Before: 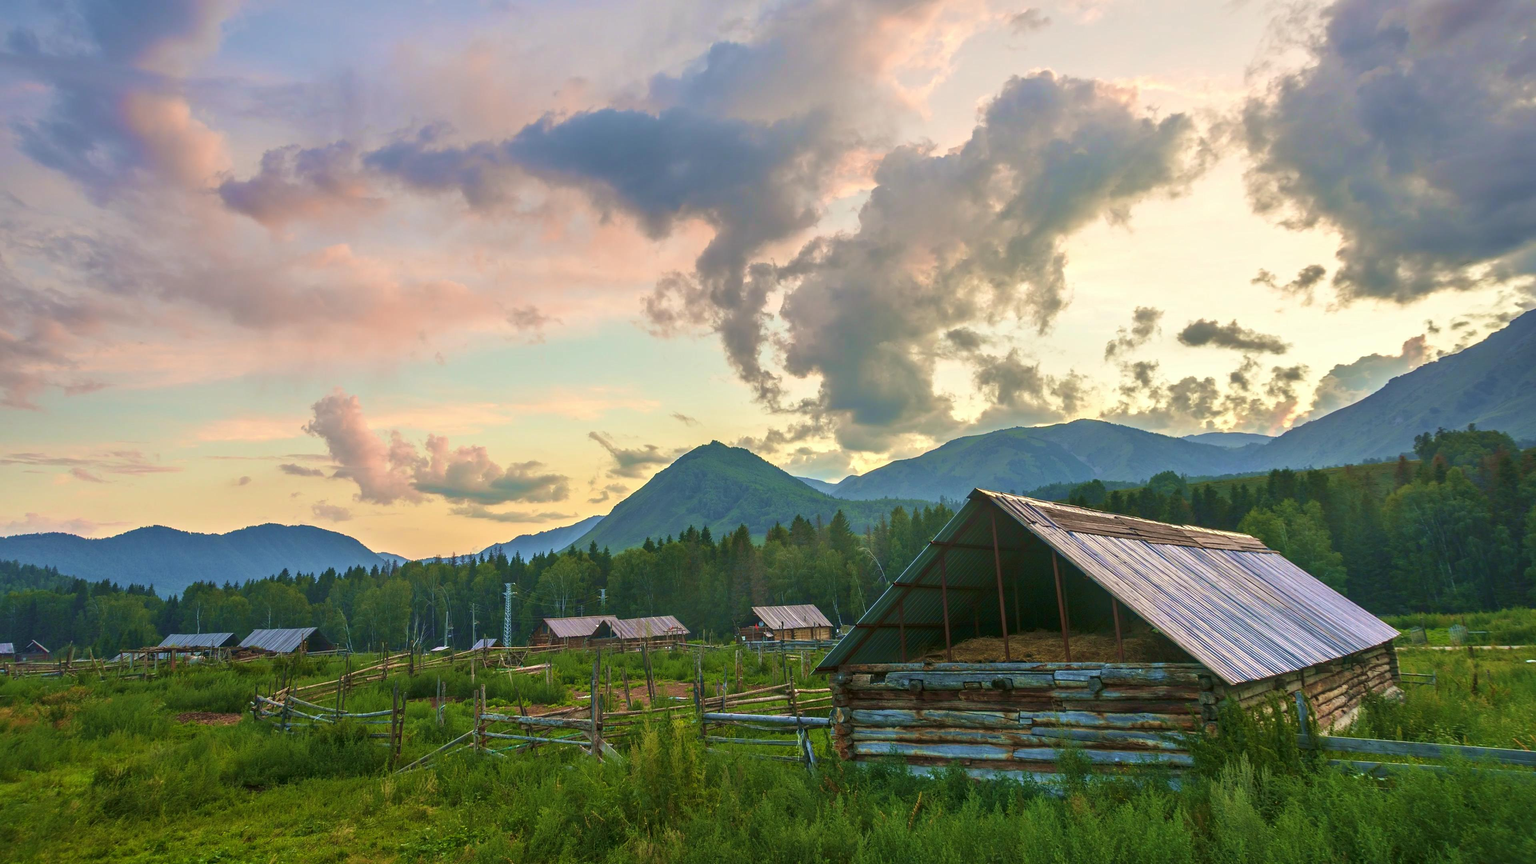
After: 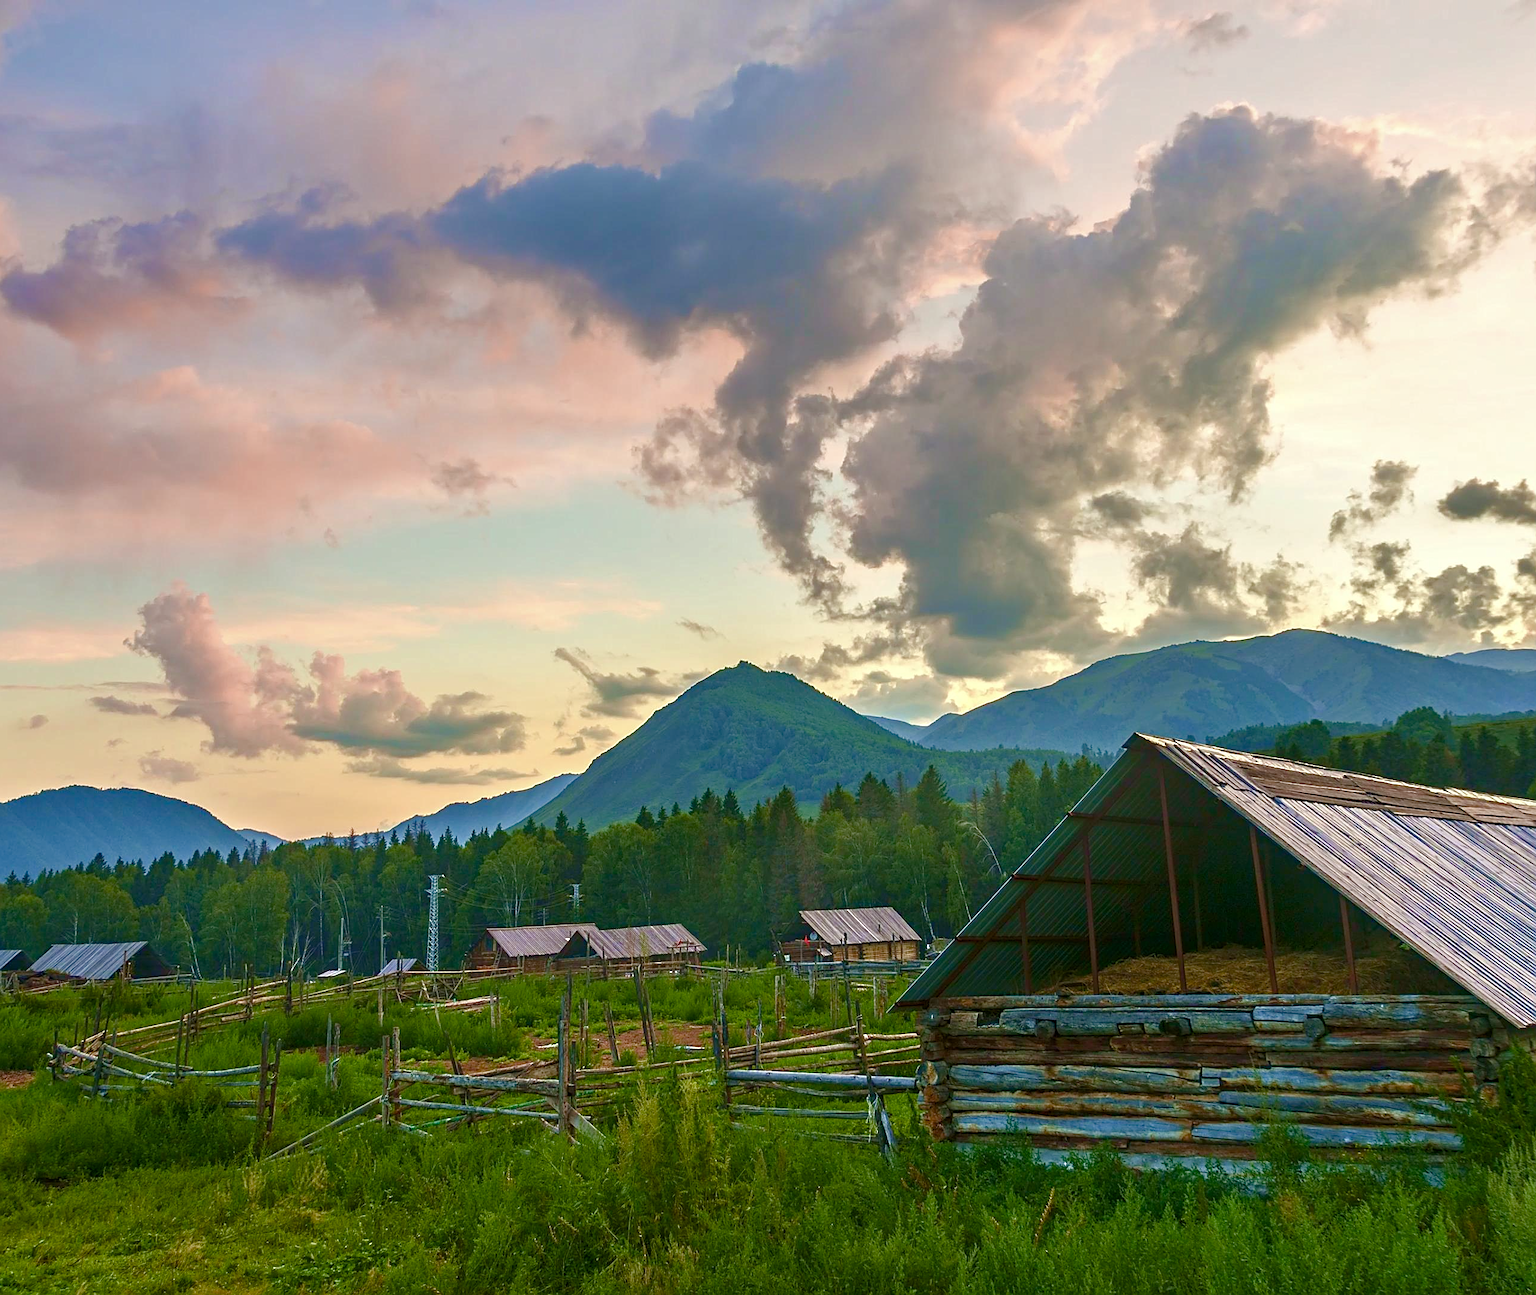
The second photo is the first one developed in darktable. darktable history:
crop and rotate: left 14.292%, right 19.041%
white balance: emerald 1
haze removal: compatibility mode true, adaptive false
color balance rgb: perceptual saturation grading › global saturation 20%, perceptual saturation grading › highlights -50%, perceptual saturation grading › shadows 30%
sharpen: on, module defaults
